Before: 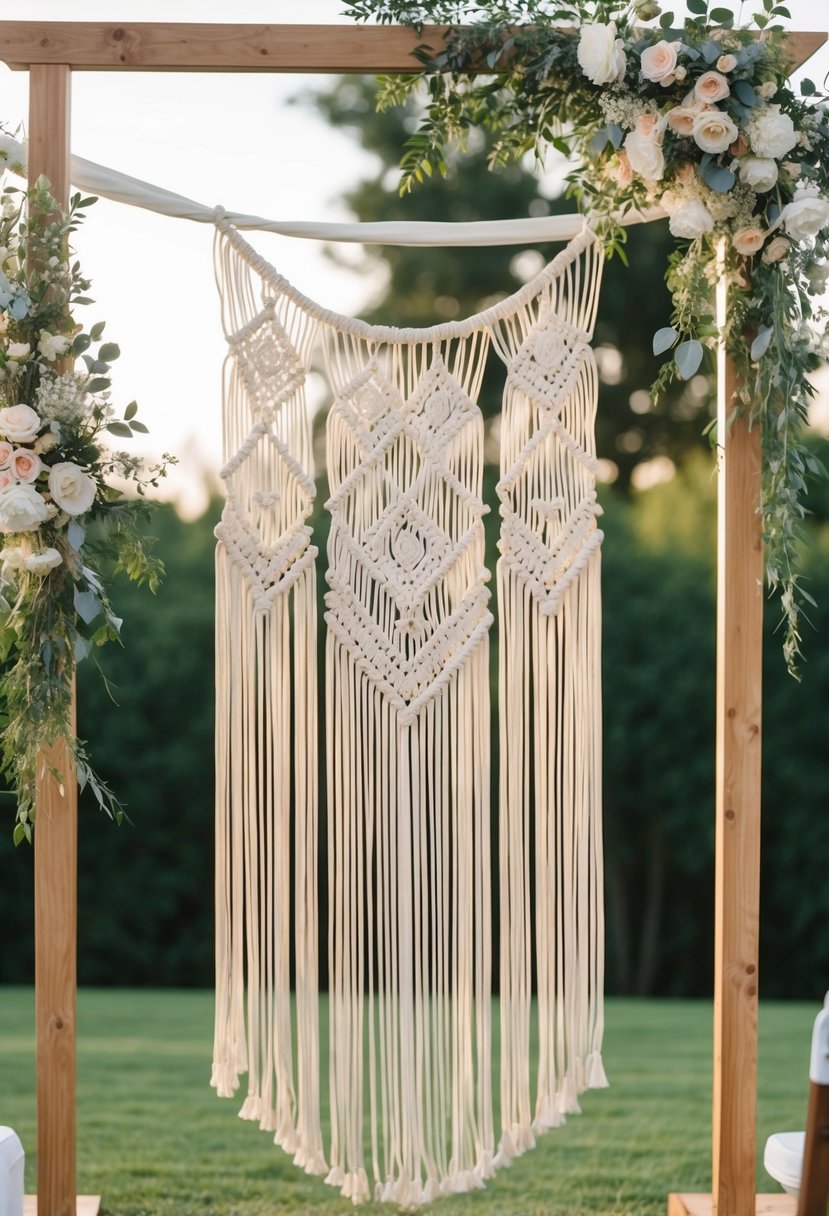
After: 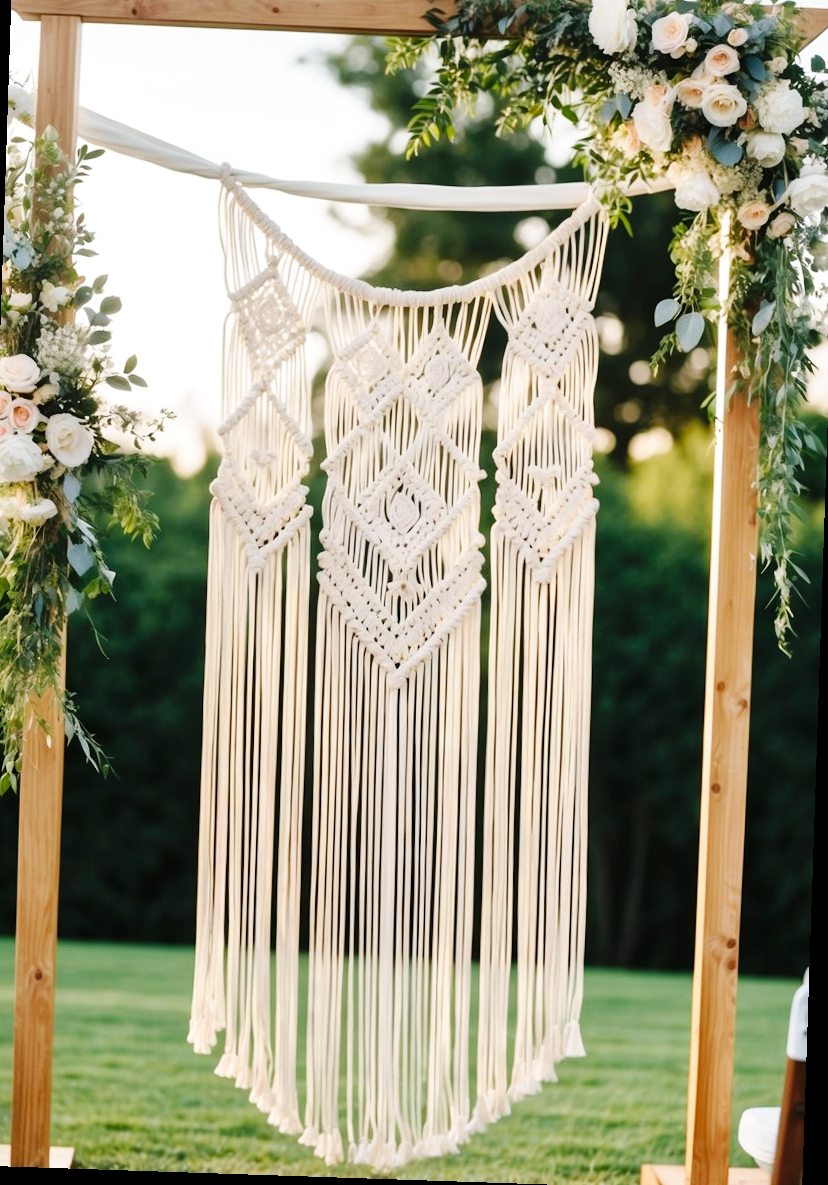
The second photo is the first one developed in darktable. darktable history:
crop and rotate: angle -1.91°, left 3.131%, top 4.115%, right 1.541%, bottom 0.549%
local contrast: mode bilateral grid, contrast 19, coarseness 51, detail 120%, midtone range 0.2
base curve: curves: ch0 [(0, 0) (0.036, 0.025) (0.121, 0.166) (0.206, 0.329) (0.605, 0.79) (1, 1)], preserve colors none
